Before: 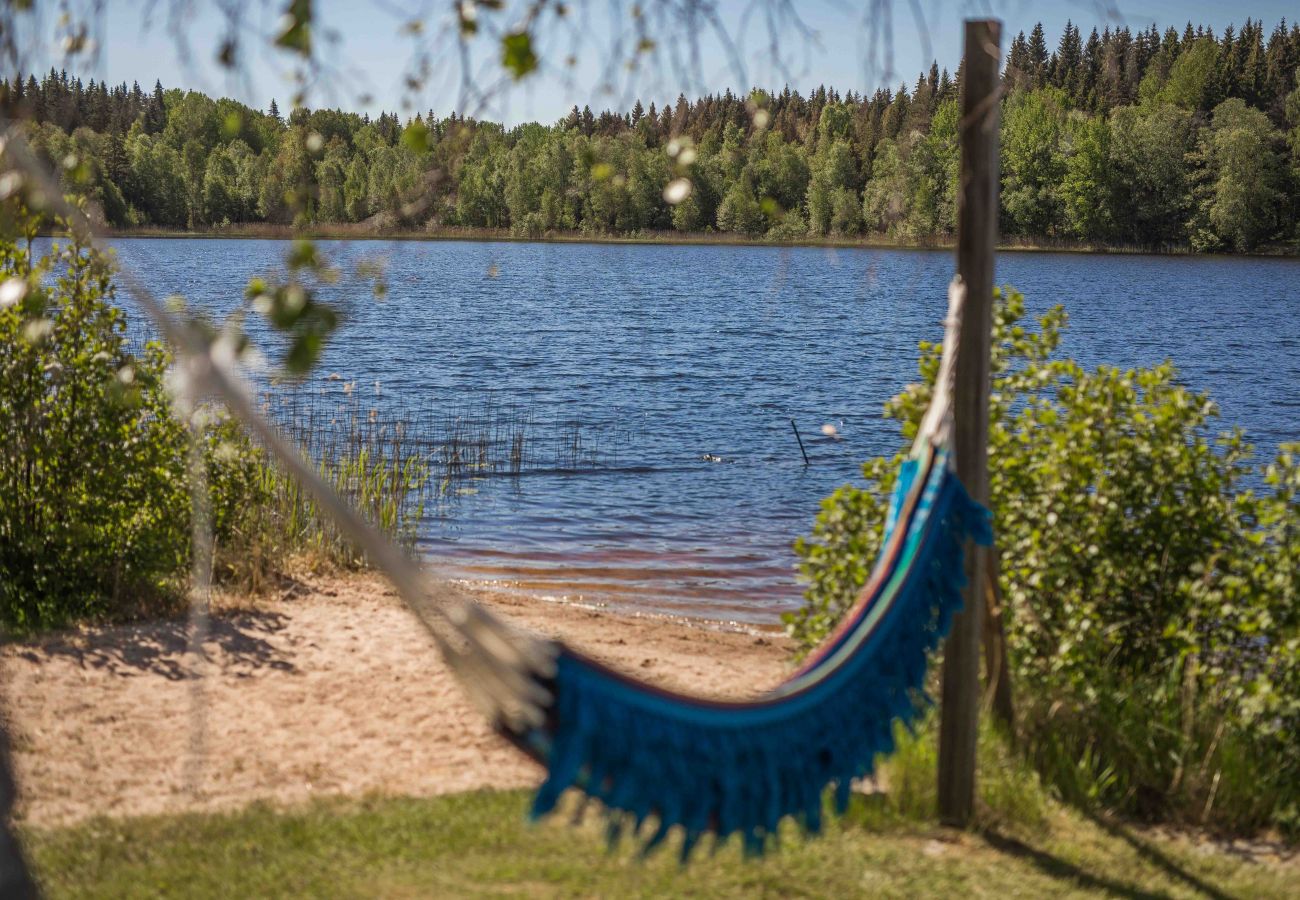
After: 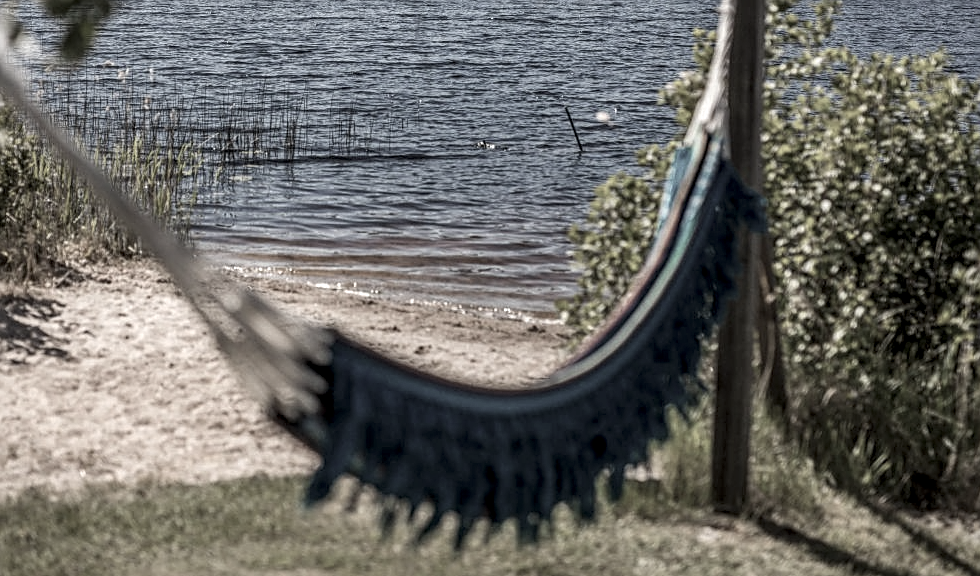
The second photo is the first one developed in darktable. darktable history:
sharpen: on, module defaults
shadows and highlights: shadows -25.62, highlights 49.12, soften with gaussian
crop and rotate: left 17.449%, top 34.872%, right 7.147%, bottom 1.042%
local contrast: highlights 58%, detail 145%
color zones: curves: ch1 [(0, 0.153) (0.143, 0.15) (0.286, 0.151) (0.429, 0.152) (0.571, 0.152) (0.714, 0.151) (0.857, 0.151) (1, 0.153)]
